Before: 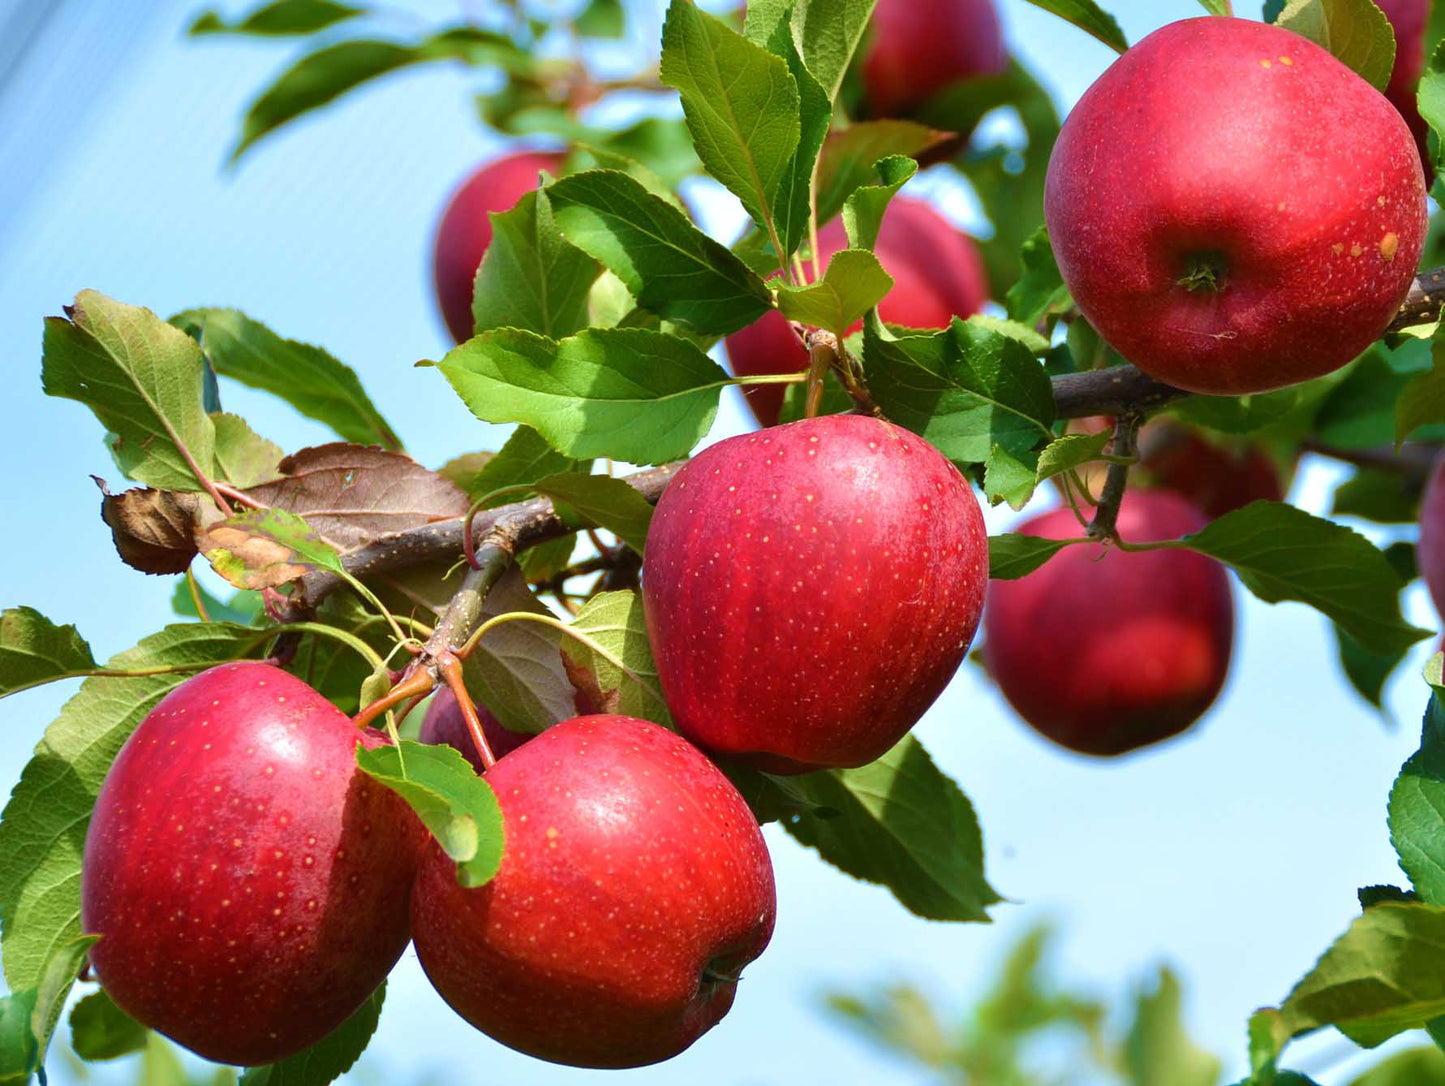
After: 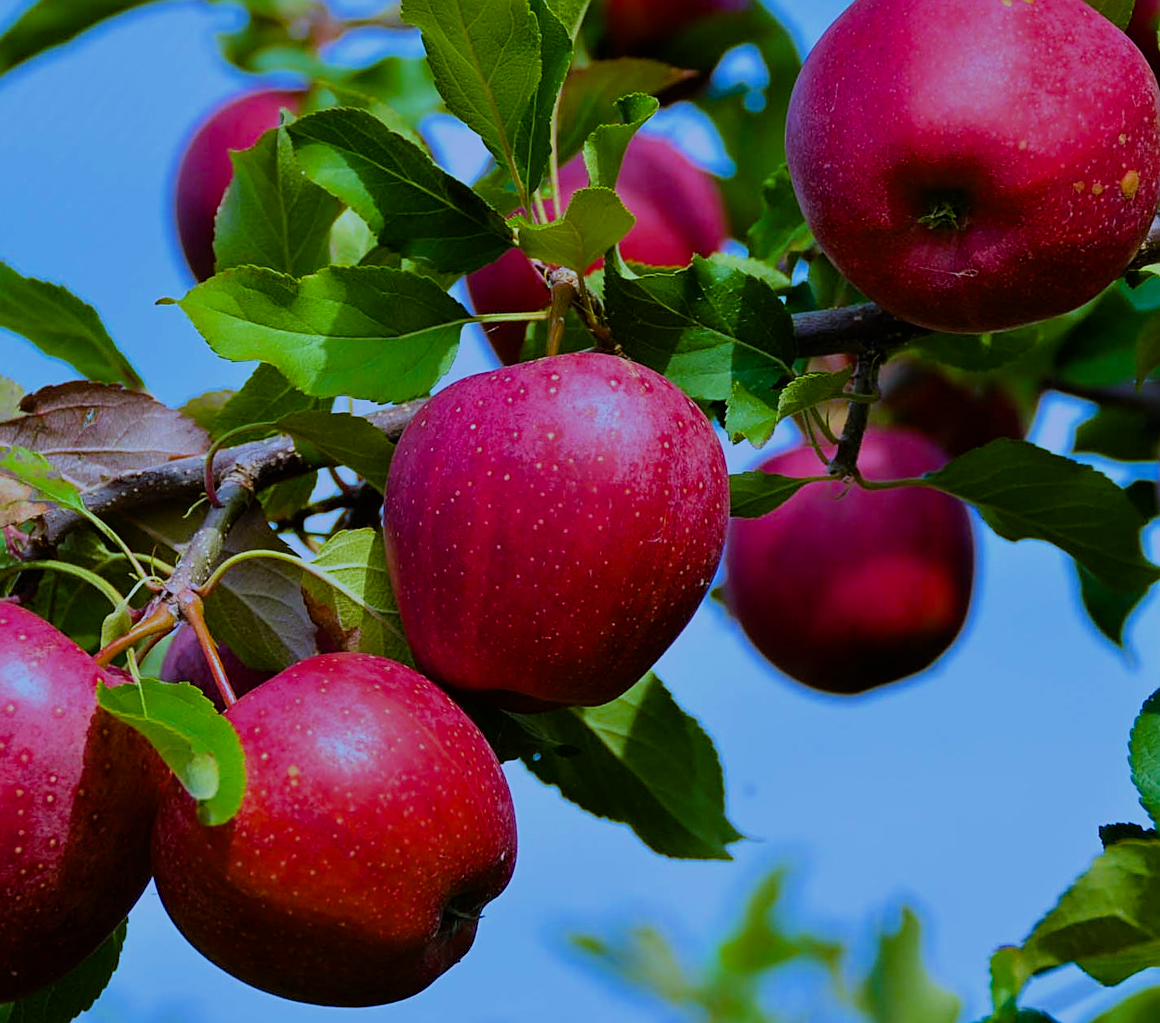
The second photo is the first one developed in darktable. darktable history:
color balance rgb: perceptual saturation grading › global saturation 25%, global vibrance 20%
sharpen: on, module defaults
crop and rotate: left 17.959%, top 5.771%, right 1.742%
white balance: red 0.871, blue 1.249
filmic rgb: black relative exposure -7.65 EV, white relative exposure 4.56 EV, hardness 3.61, color science v6 (2022)
exposure: black level correction 0, exposure -0.721 EV, compensate highlight preservation false
